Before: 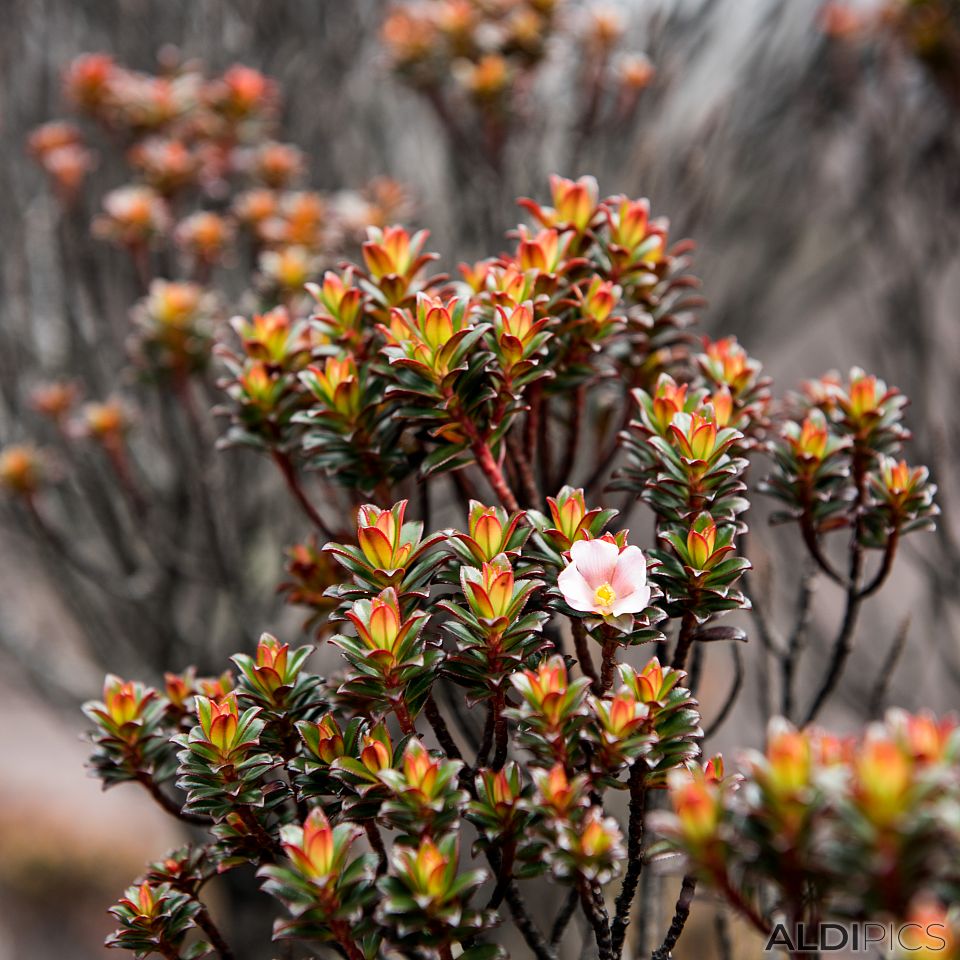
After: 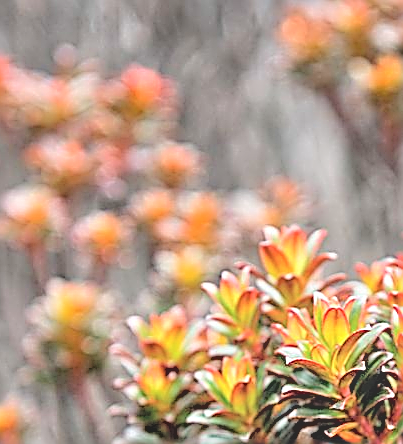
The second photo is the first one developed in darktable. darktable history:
white balance: red 0.988, blue 1.017
bloom: size 16%, threshold 98%, strength 20%
tone equalizer: -7 EV 0.15 EV, -6 EV 0.6 EV, -5 EV 1.15 EV, -4 EV 1.33 EV, -3 EV 1.15 EV, -2 EV 0.6 EV, -1 EV 0.15 EV, mask exposure compensation -0.5 EV
sharpen: amount 1.861
crop and rotate: left 10.817%, top 0.062%, right 47.194%, bottom 53.626%
contrast brightness saturation: brightness 0.28
shadows and highlights: soften with gaussian
